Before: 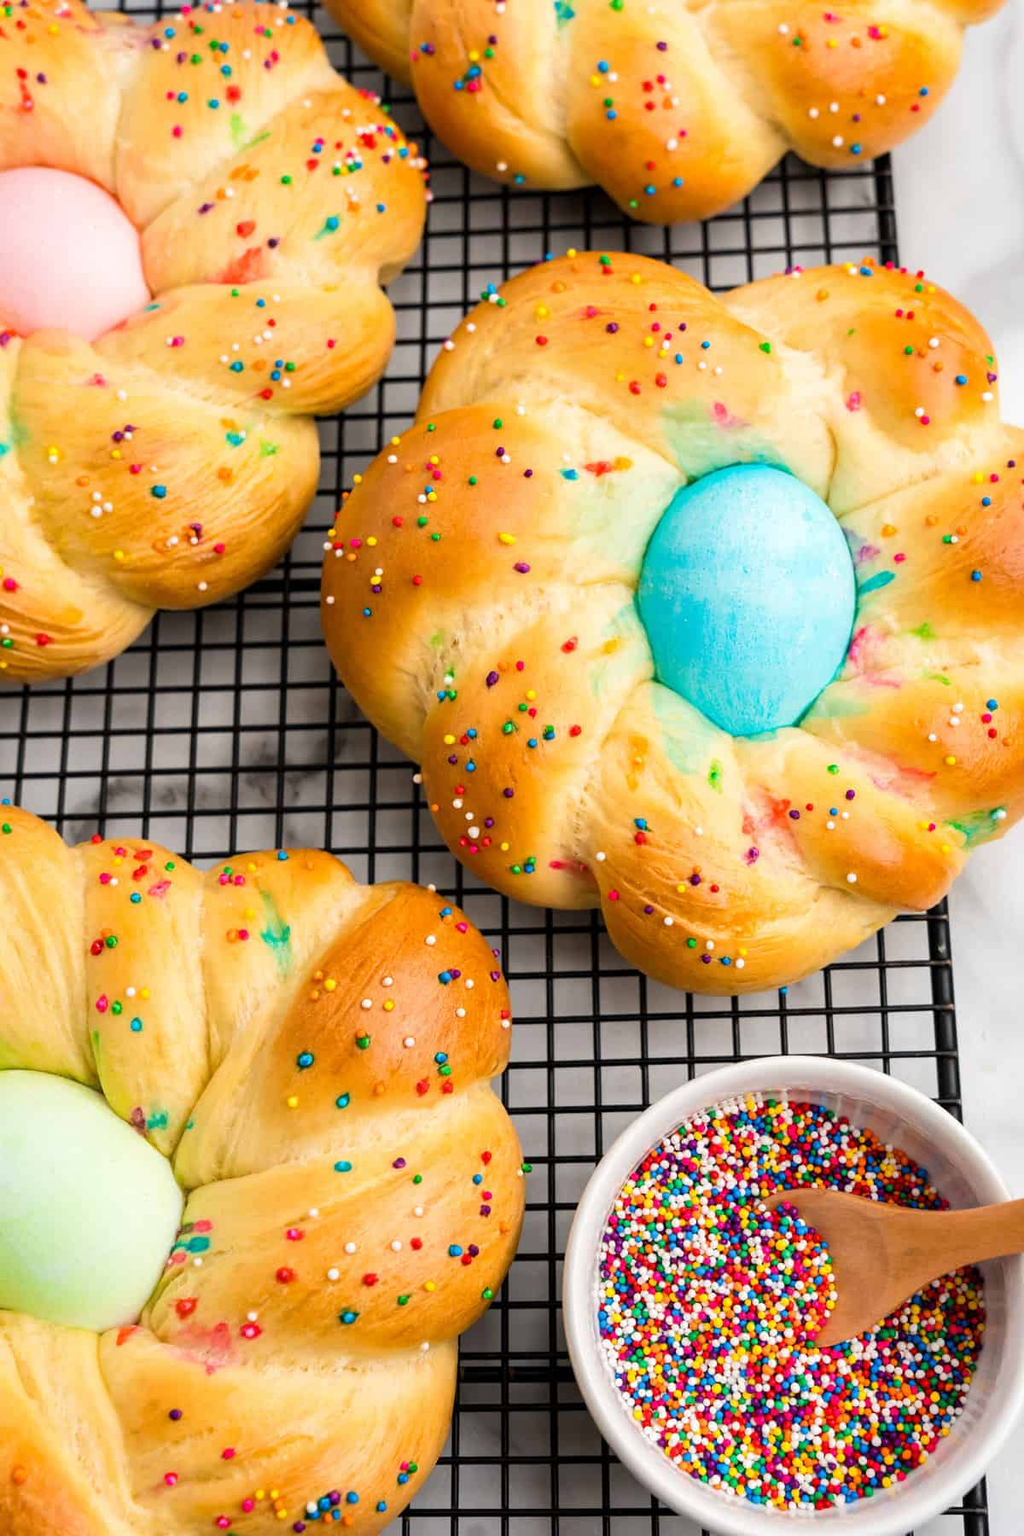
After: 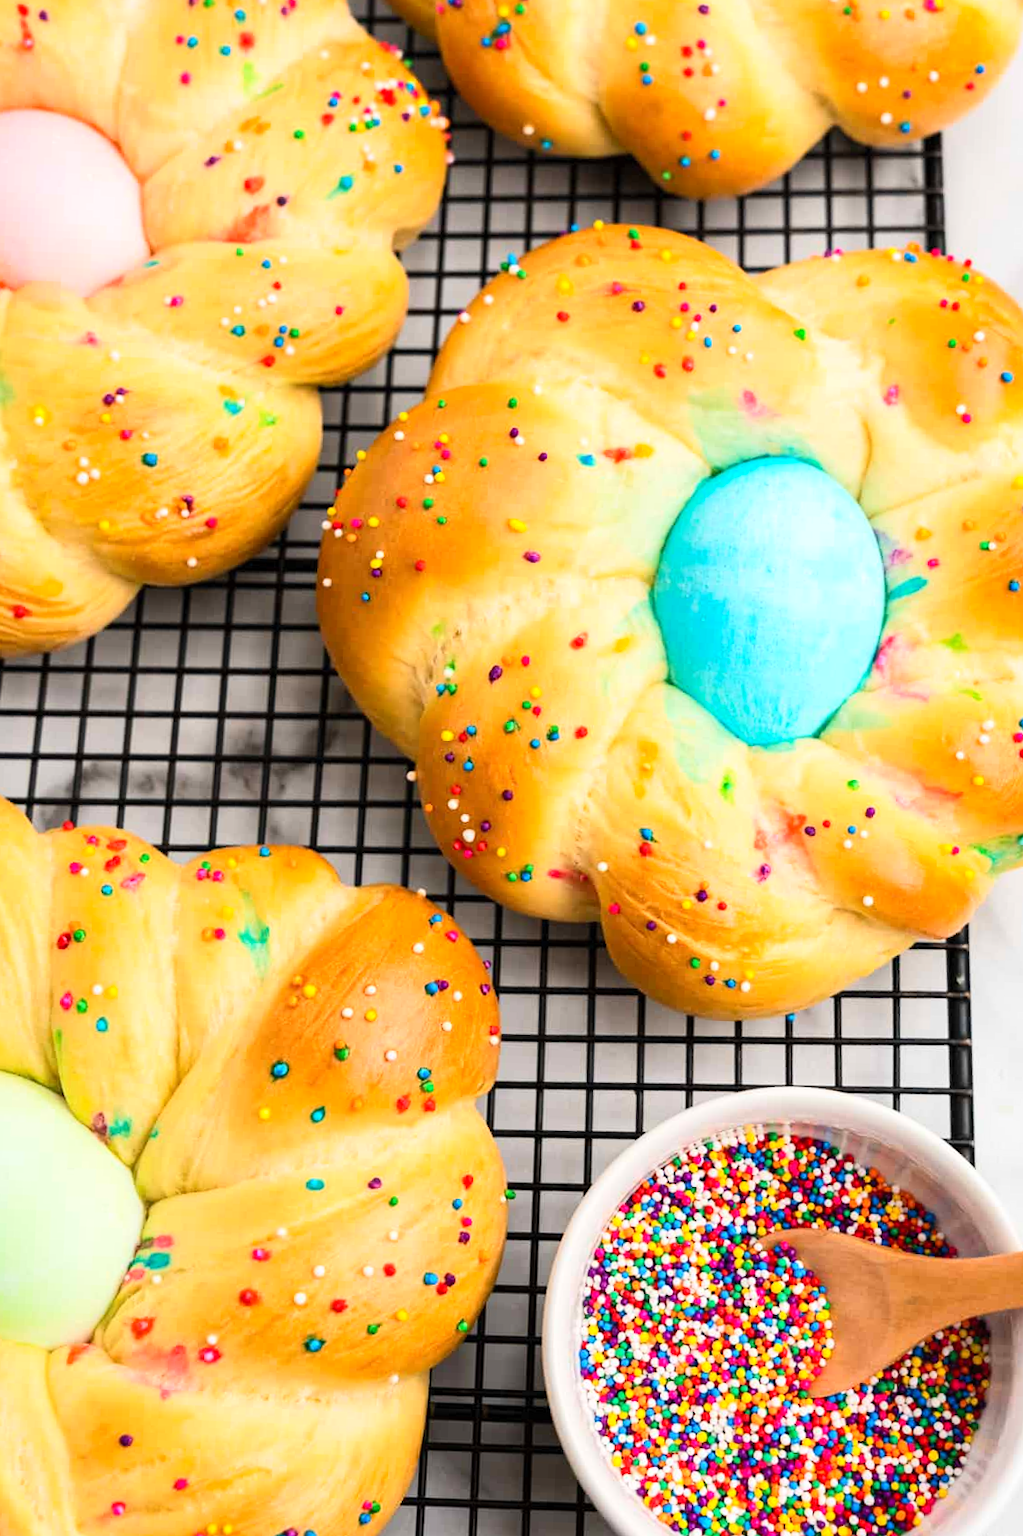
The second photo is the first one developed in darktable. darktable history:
crop and rotate: angle -2.41°
contrast brightness saturation: contrast 0.2, brightness 0.153, saturation 0.14
